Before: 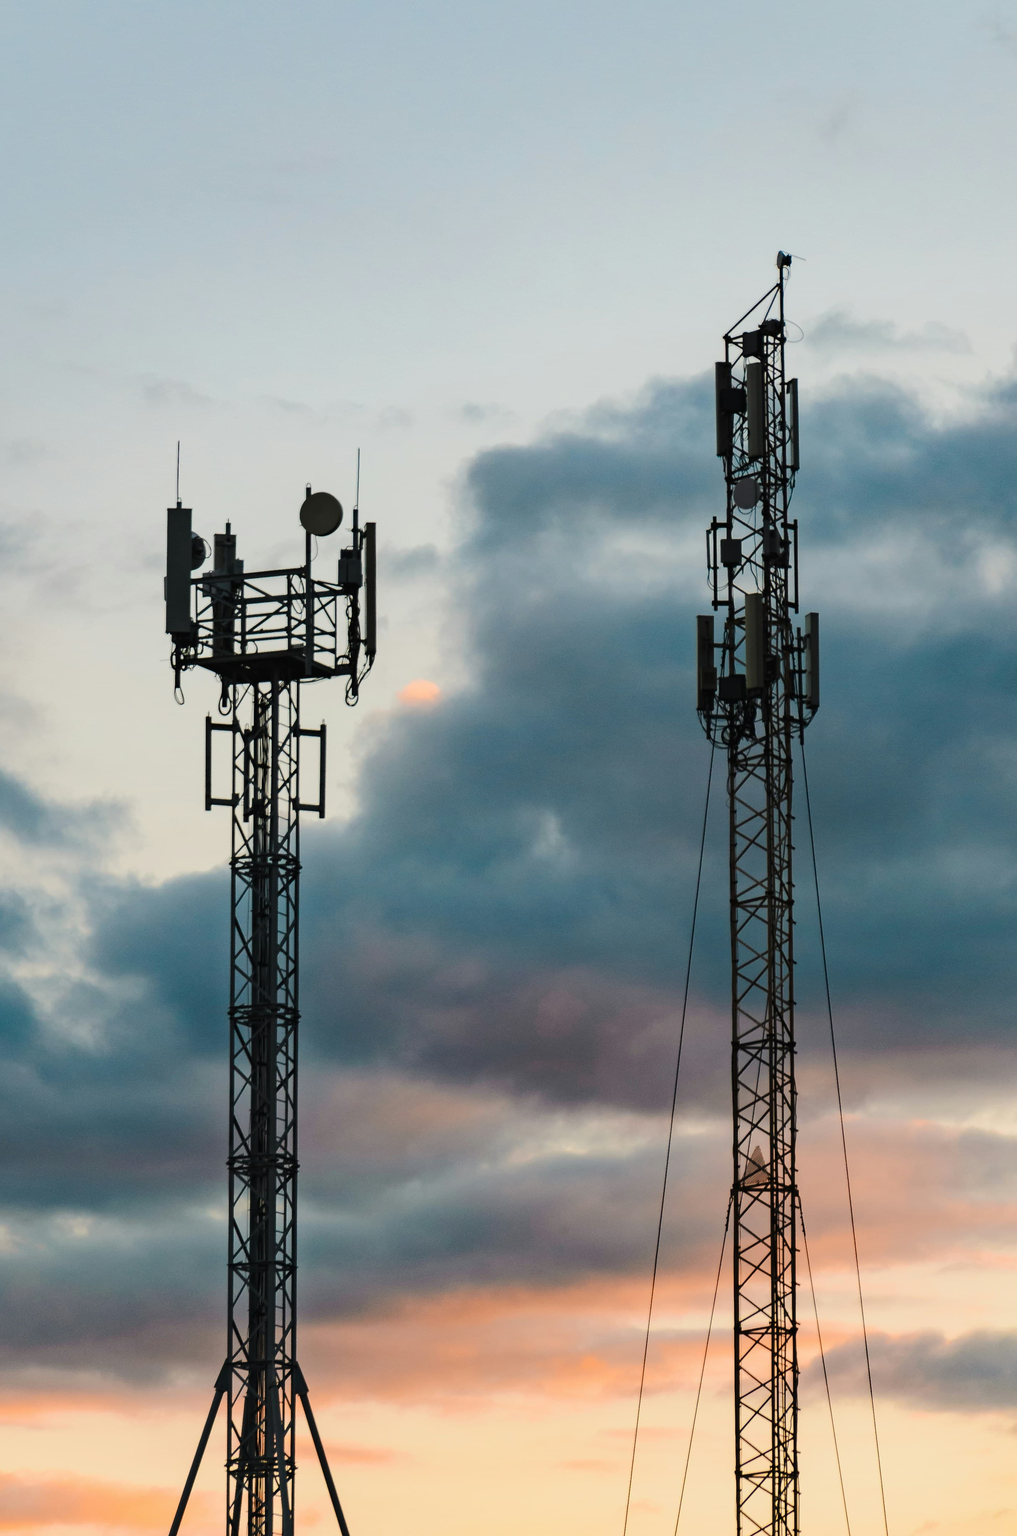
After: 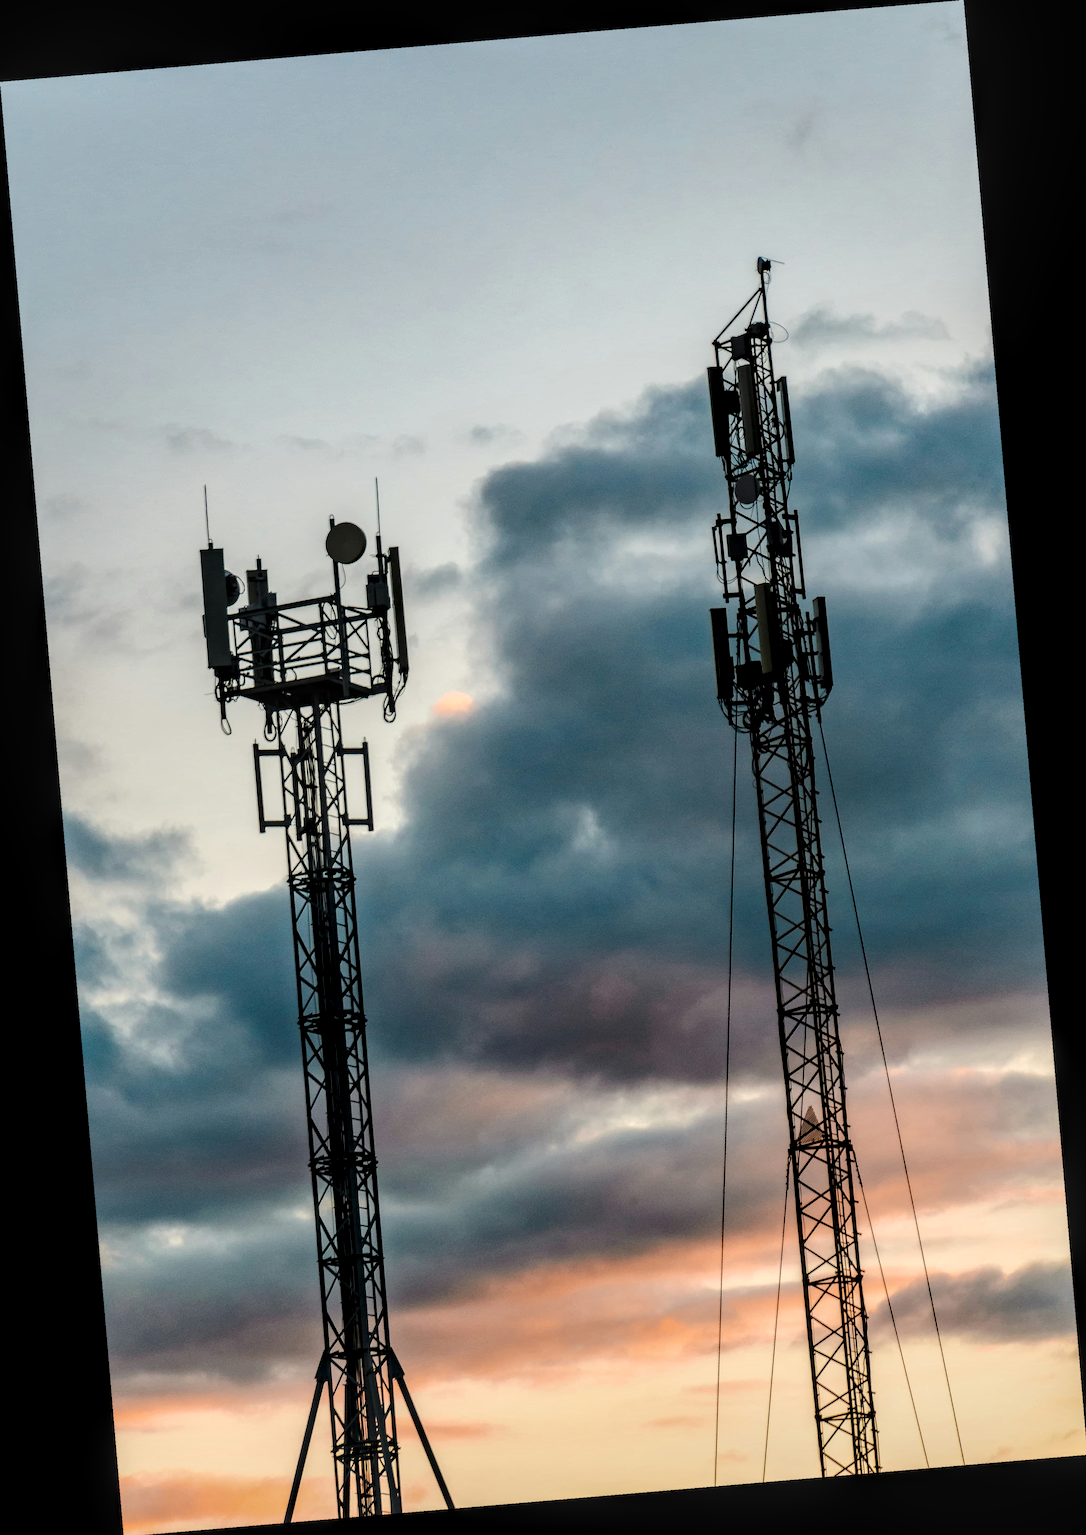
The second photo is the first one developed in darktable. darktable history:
rotate and perspective: rotation -4.86°, automatic cropping off
contrast brightness saturation: contrast 0.03, brightness -0.04
local contrast: detail 160%
